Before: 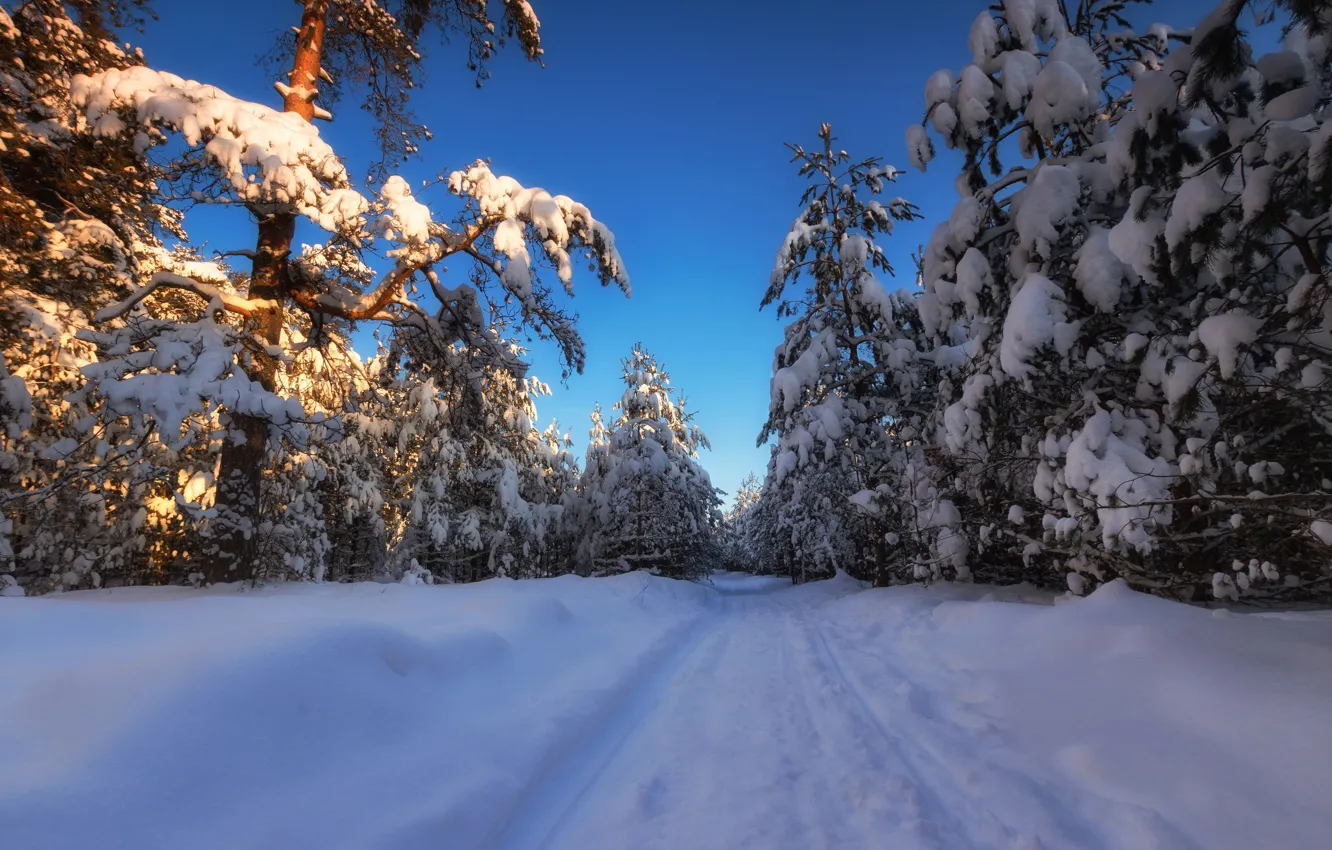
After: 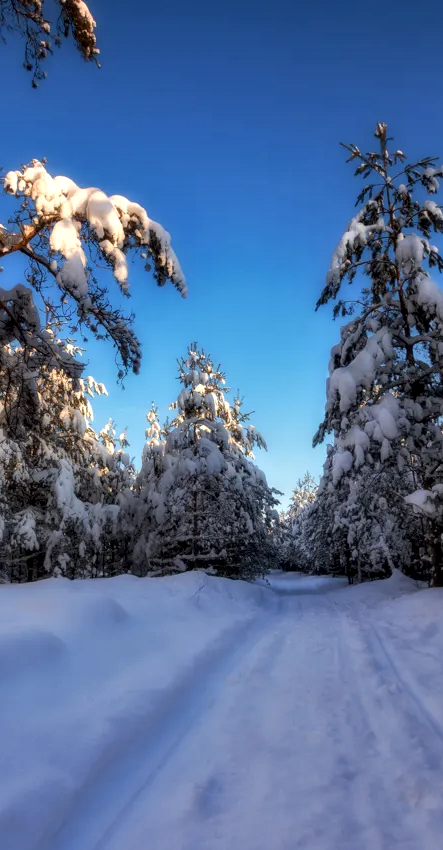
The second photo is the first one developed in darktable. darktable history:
contrast equalizer: y [[0.514, 0.573, 0.581, 0.508, 0.5, 0.5], [0.5 ×6], [0.5 ×6], [0 ×6], [0 ×6]], mix 0.79
crop: left 33.36%, right 33.36%
local contrast: on, module defaults
